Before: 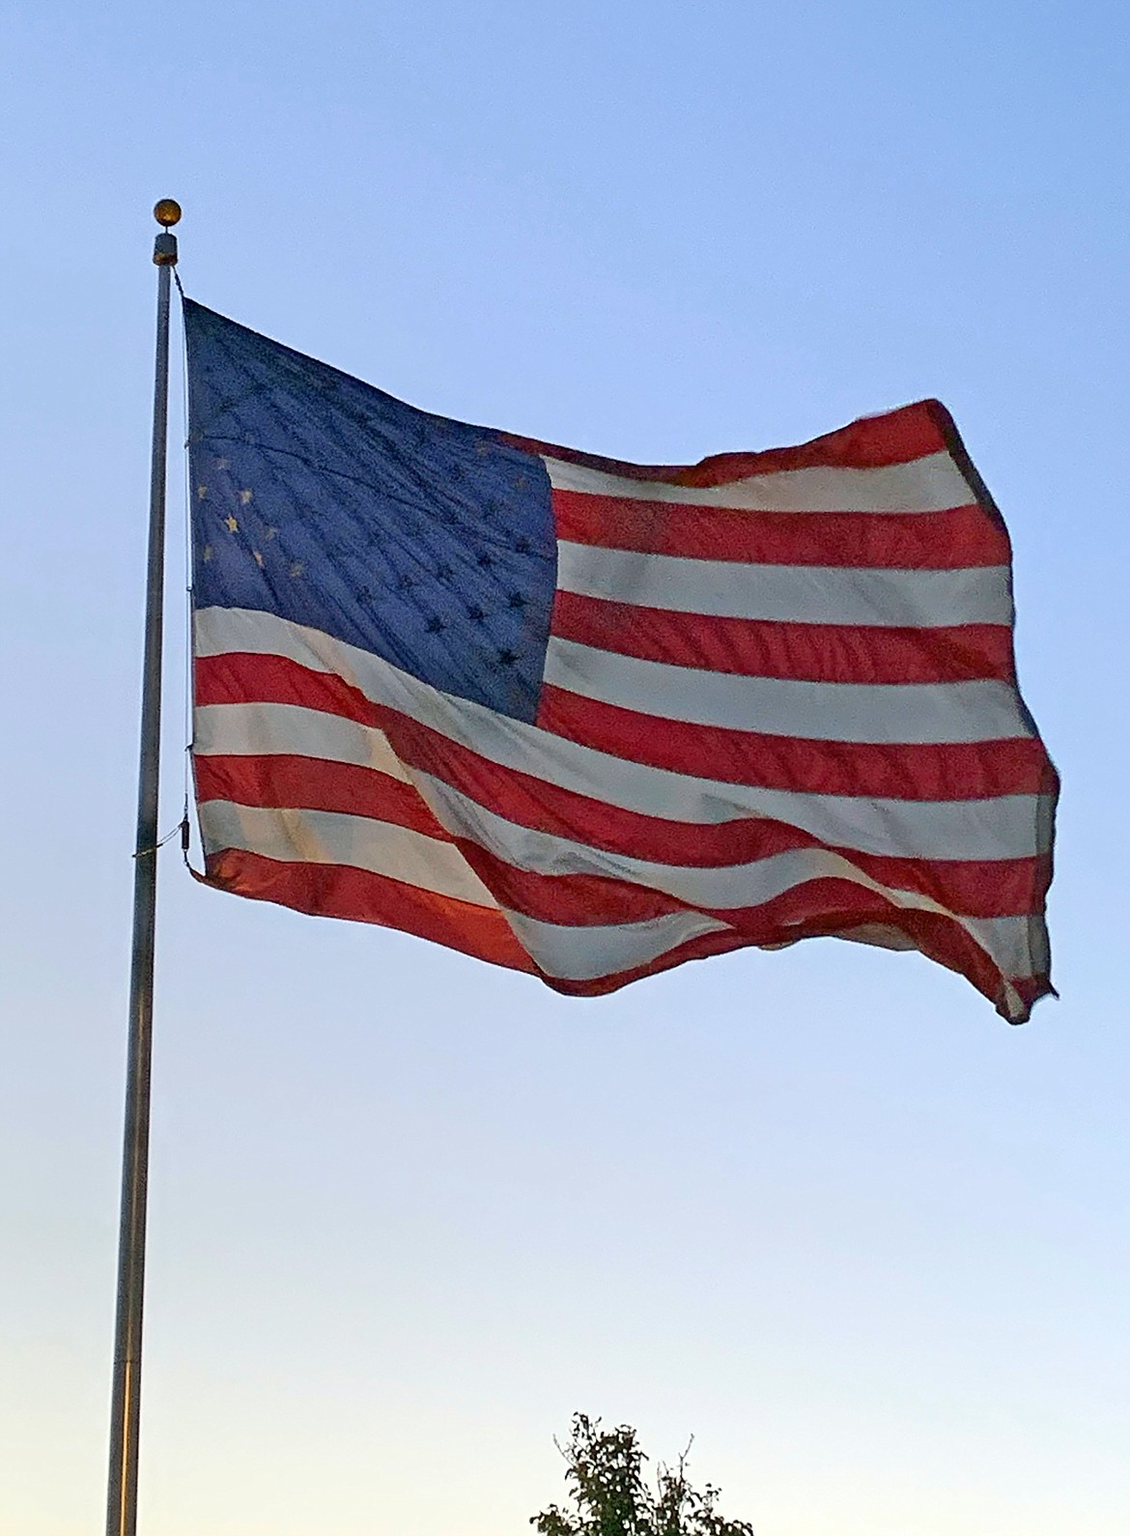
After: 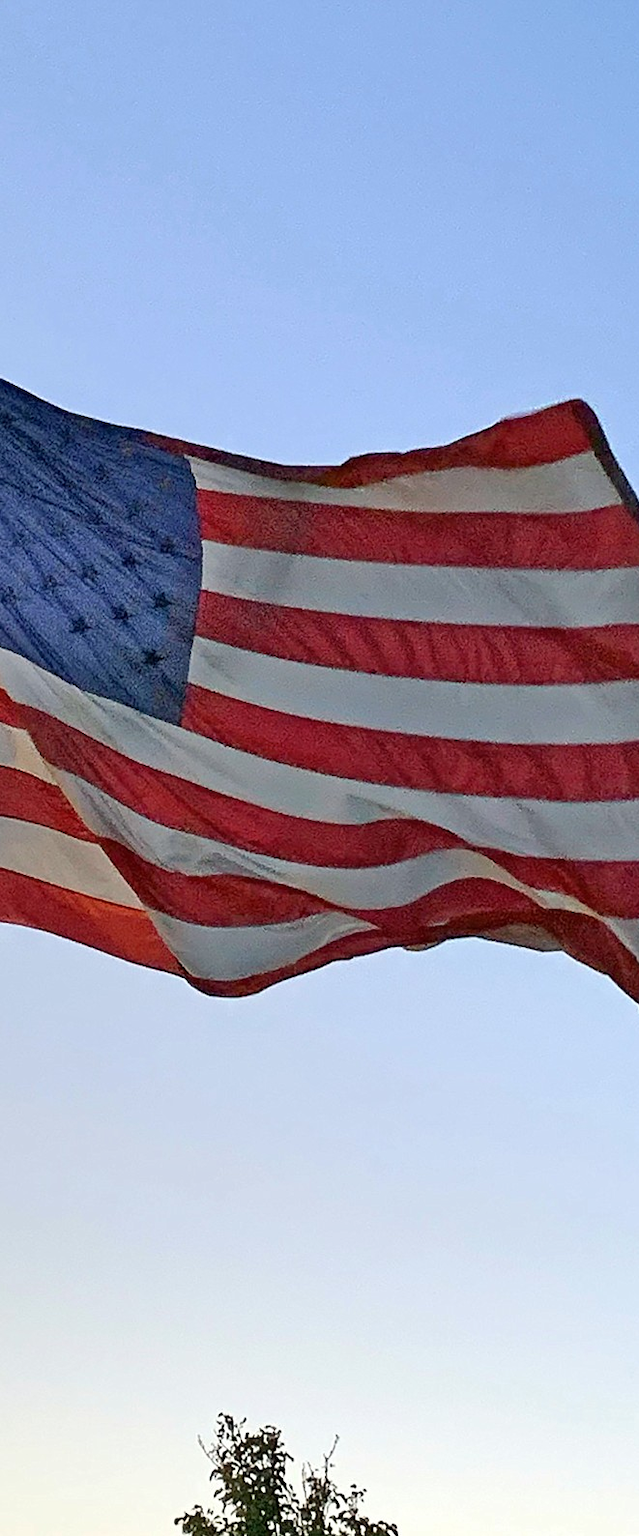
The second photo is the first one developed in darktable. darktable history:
crop: left 31.518%, top 0.024%, right 11.861%
shadows and highlights: shadows 74.21, highlights -24.95, soften with gaussian
